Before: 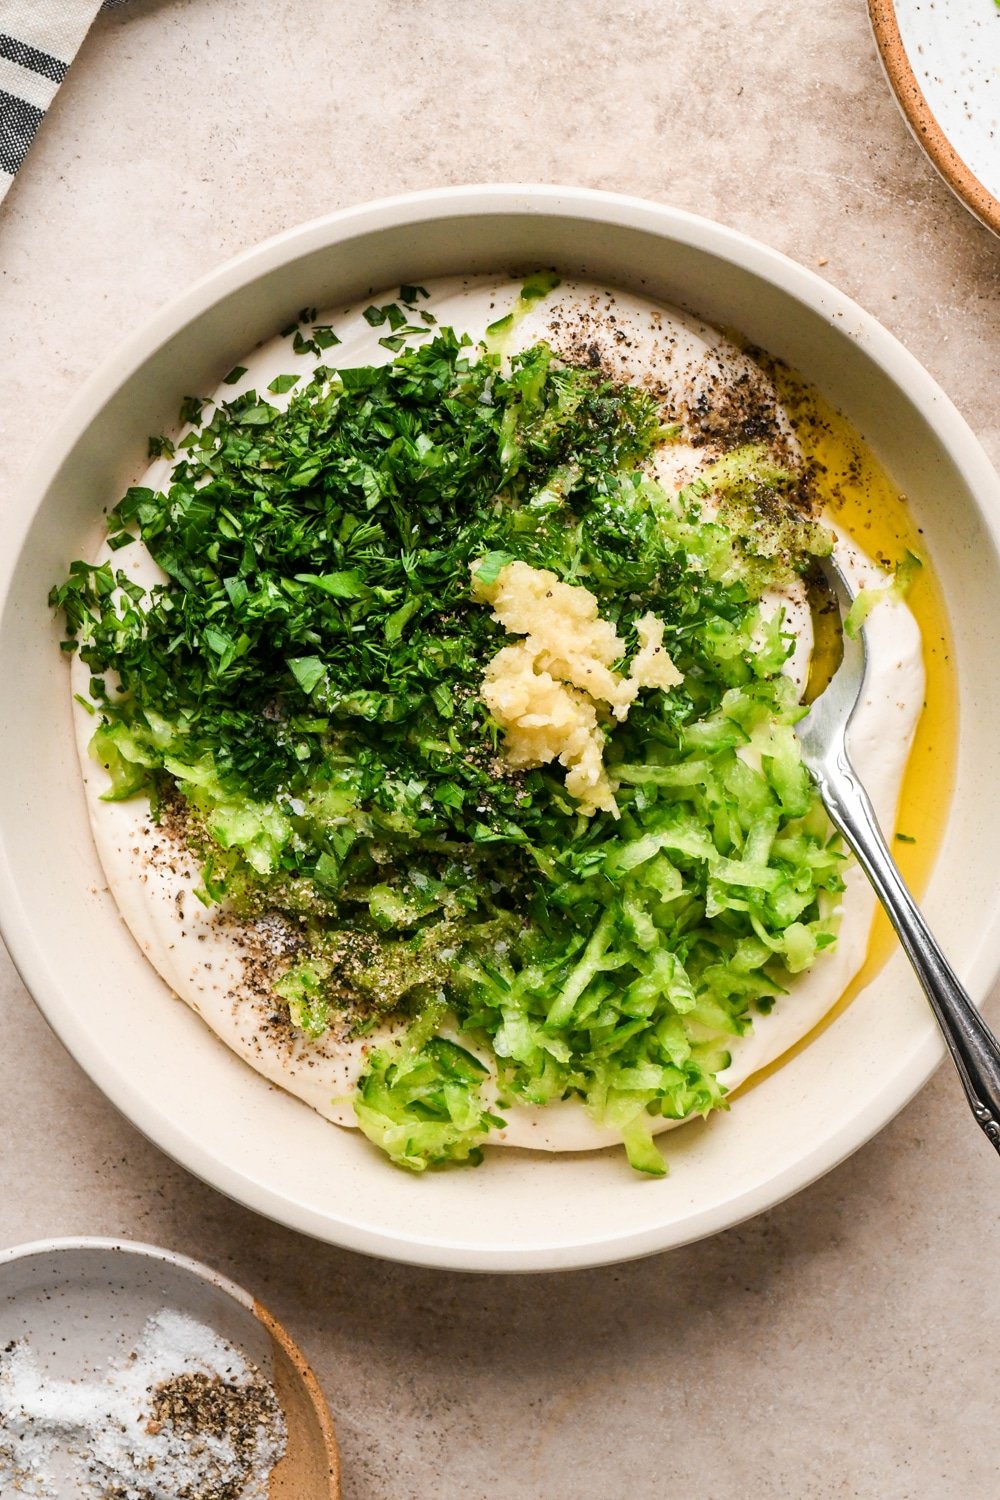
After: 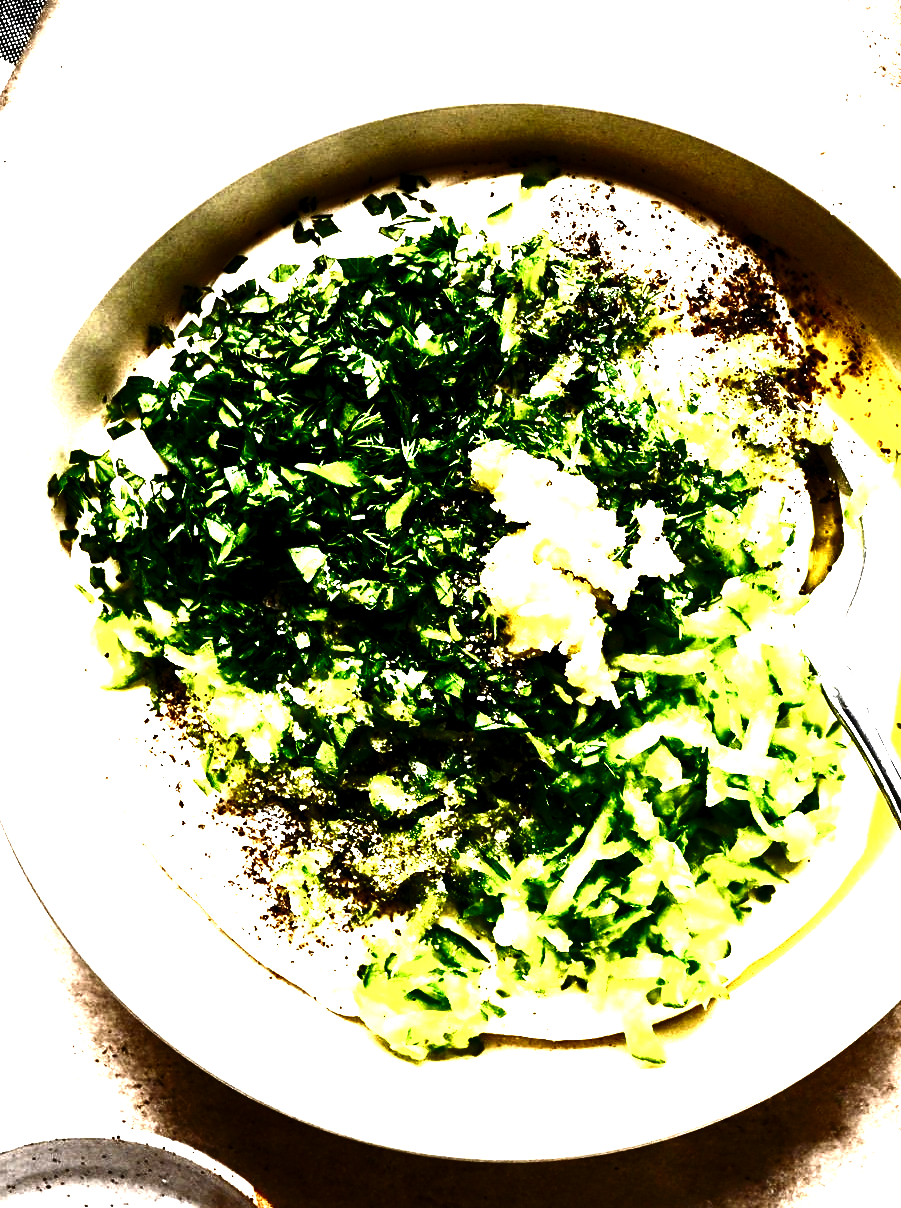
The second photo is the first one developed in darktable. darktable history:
base curve: curves: ch0 [(0, 0) (0.073, 0.04) (0.157, 0.139) (0.492, 0.492) (0.758, 0.758) (1, 1)], preserve colors none
contrast brightness saturation: contrast 0.913, brightness 0.198
exposure: exposure -0.158 EV, compensate highlight preservation false
crop: top 7.461%, right 9.897%, bottom 11.986%
levels: levels [0.012, 0.367, 0.697]
